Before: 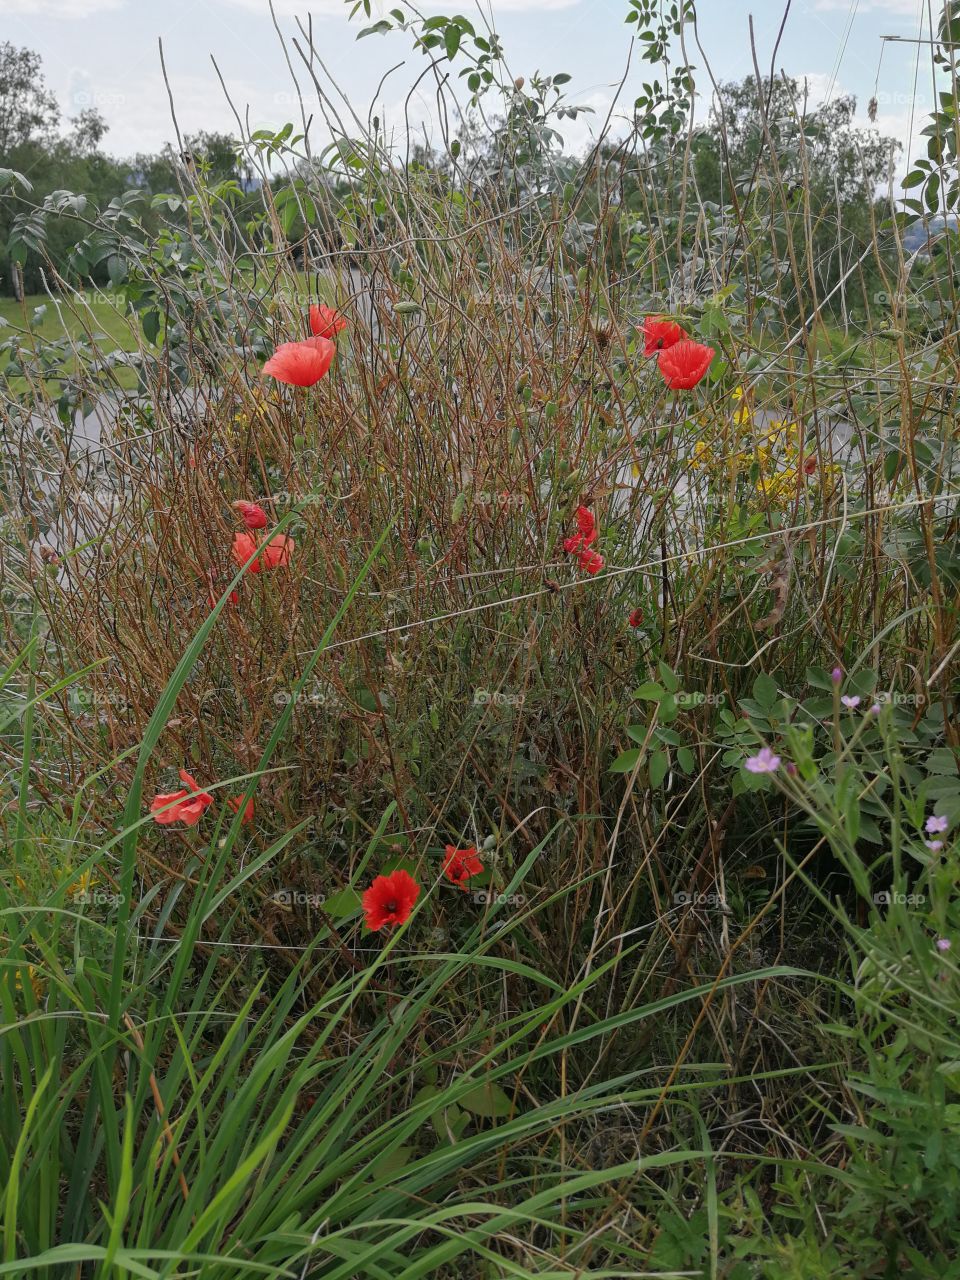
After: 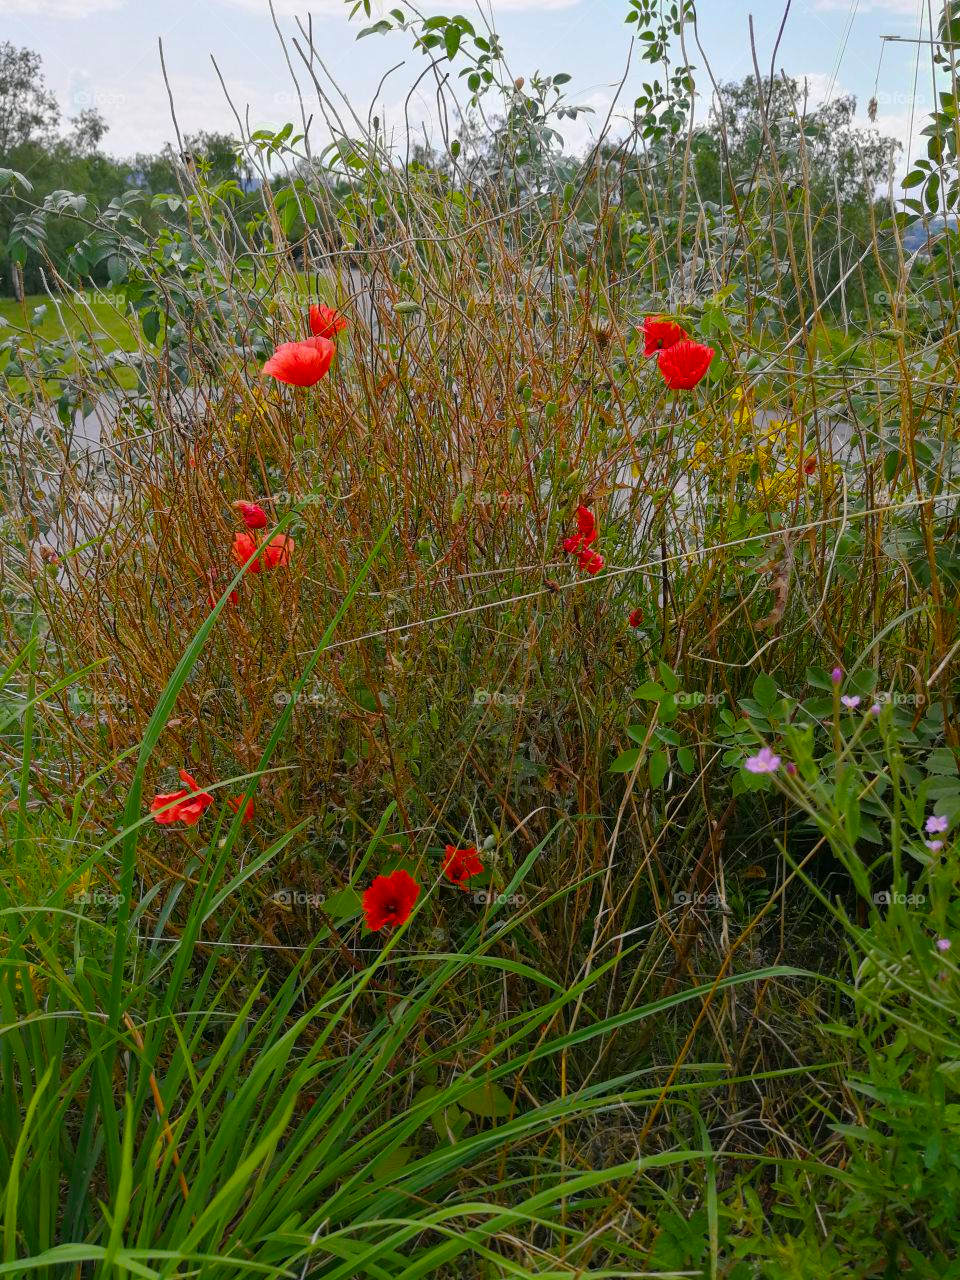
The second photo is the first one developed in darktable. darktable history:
color balance rgb: highlights gain › chroma 0.202%, highlights gain › hue 331.57°, perceptual saturation grading › global saturation 35.71%, perceptual saturation grading › shadows 35.209%, global vibrance 20%
